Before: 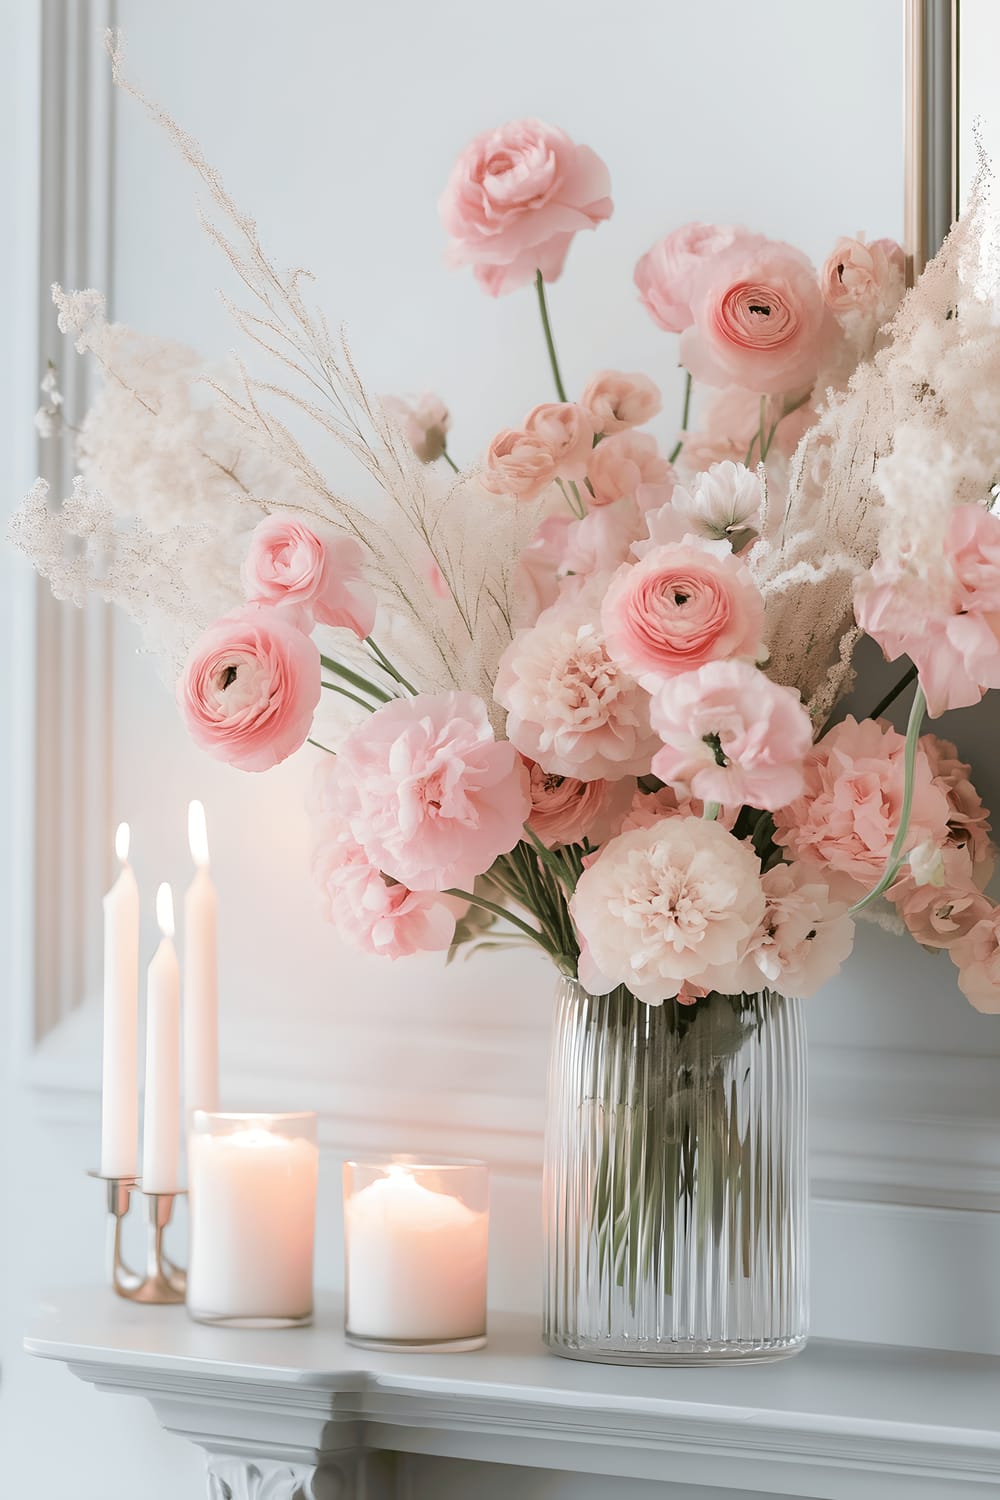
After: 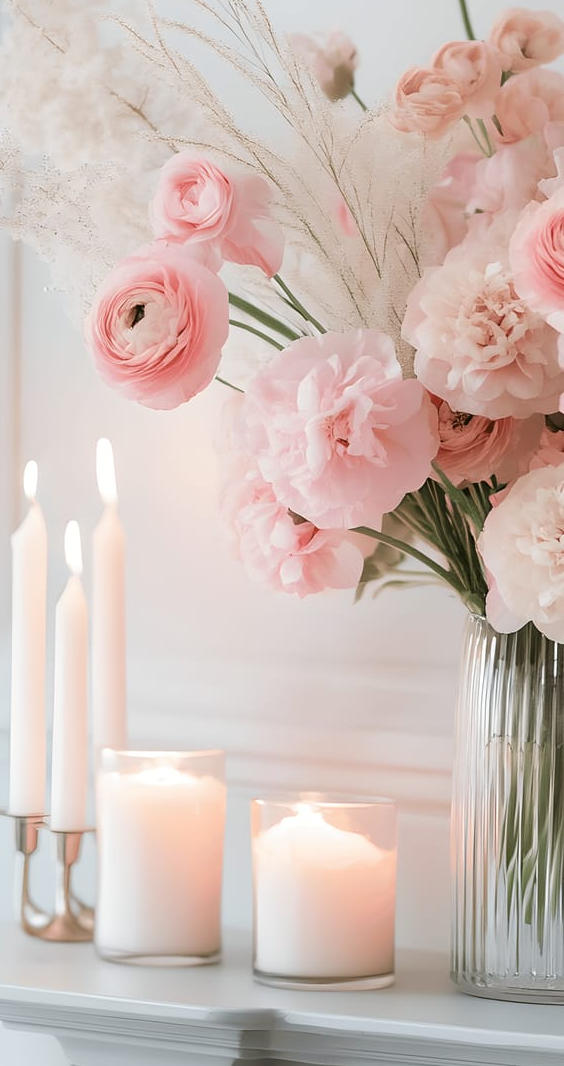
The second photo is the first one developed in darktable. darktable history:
crop: left 9.253%, top 24.14%, right 34.339%, bottom 4.73%
